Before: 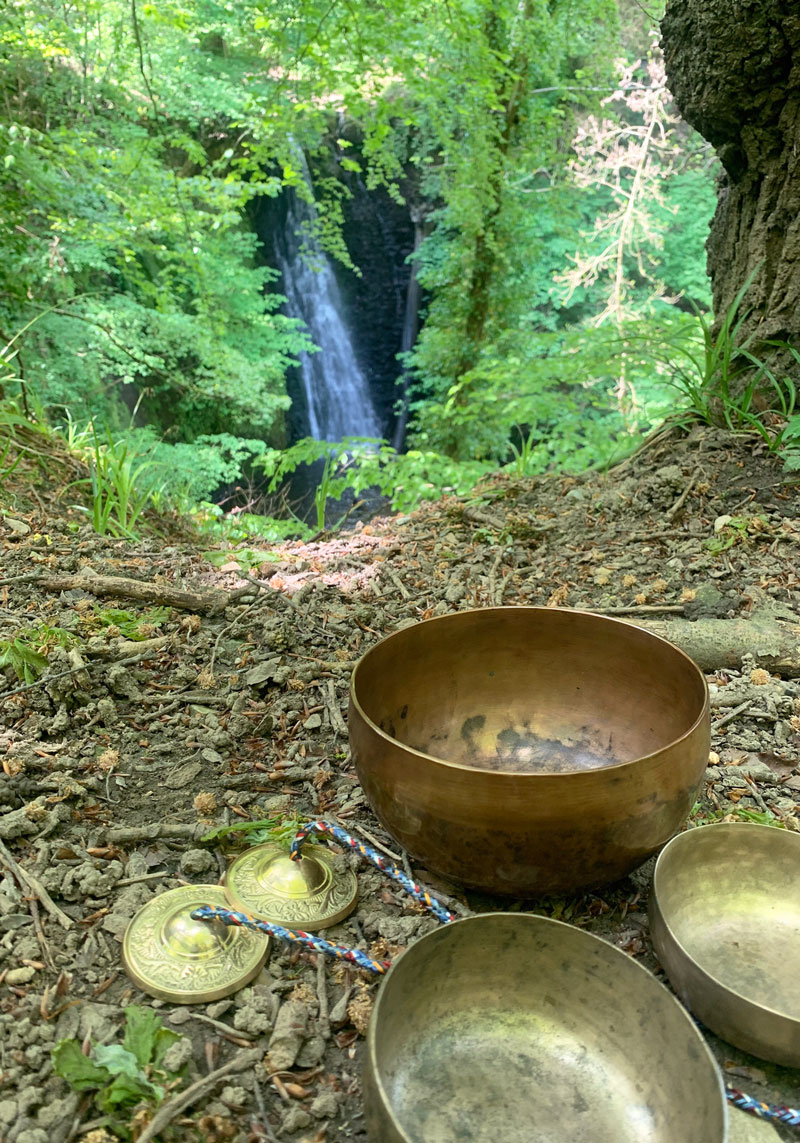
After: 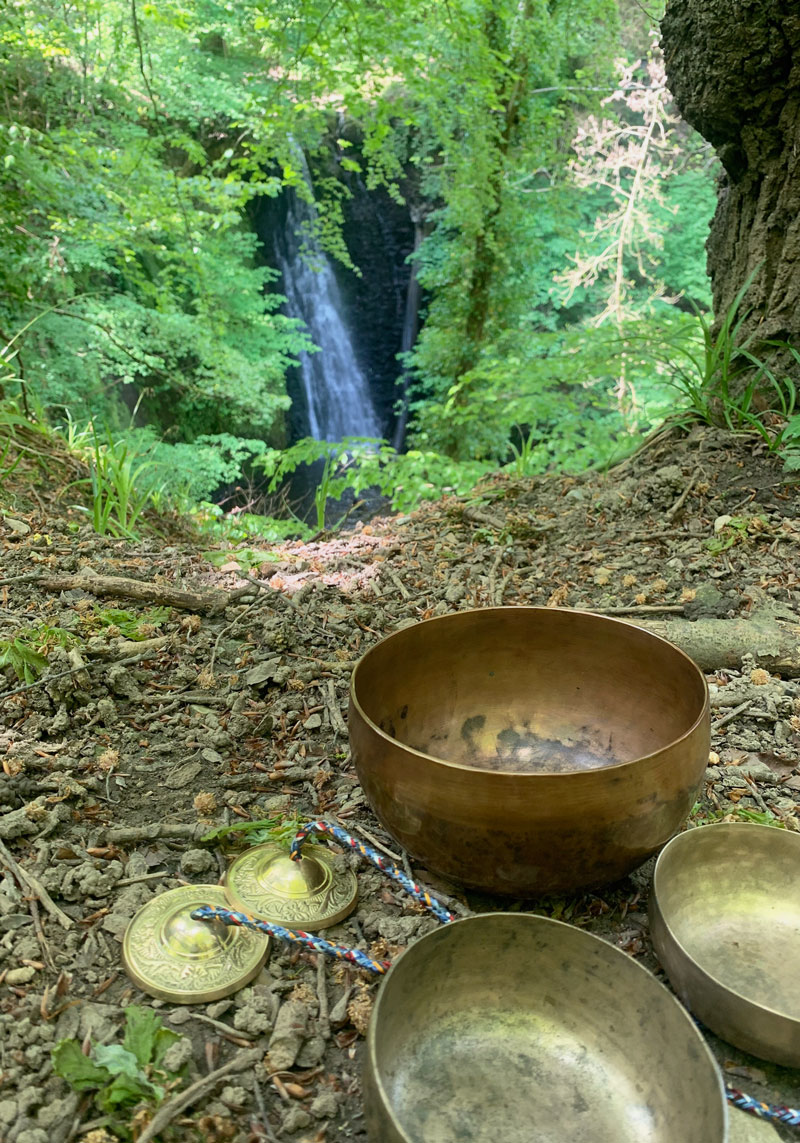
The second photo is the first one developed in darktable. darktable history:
exposure: exposure -0.158 EV, compensate highlight preservation false
